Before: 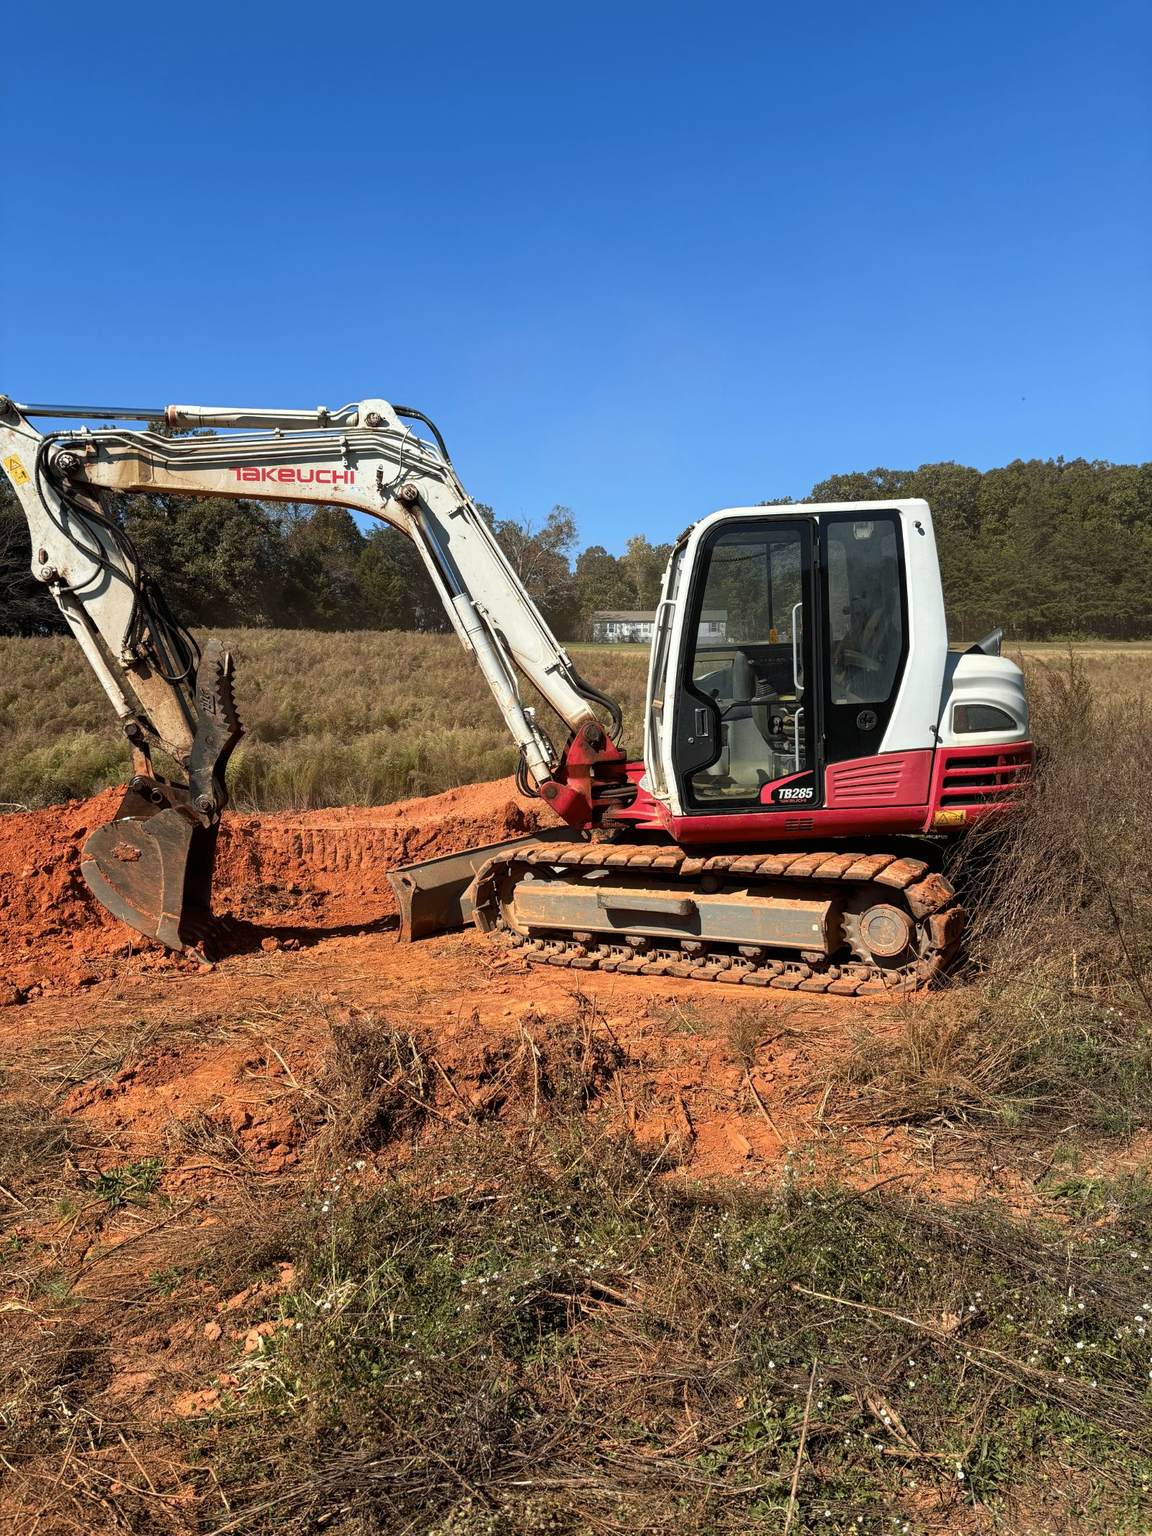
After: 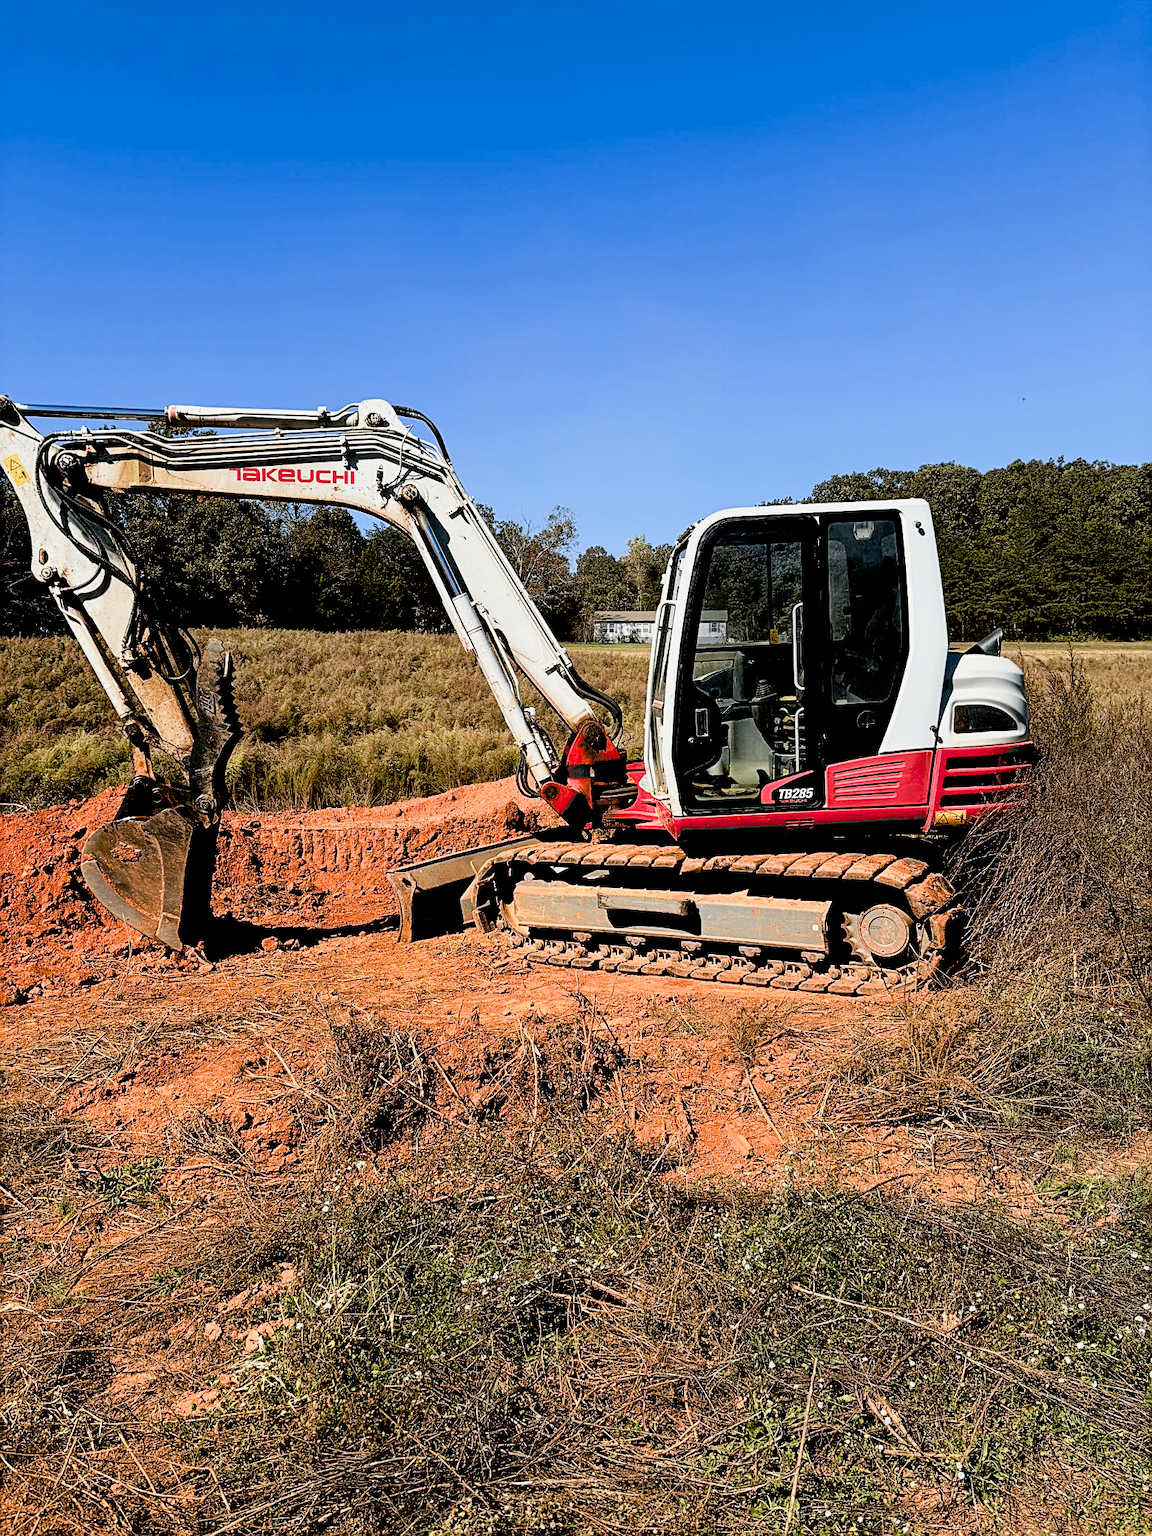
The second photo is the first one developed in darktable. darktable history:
exposure: black level correction 0.04, exposure 0.5 EV, compensate highlight preservation false
filmic rgb: black relative exposure -5 EV, hardness 2.88, contrast 1.3, highlights saturation mix -10%
sharpen: on, module defaults
white balance: red 1.009, blue 1.027
